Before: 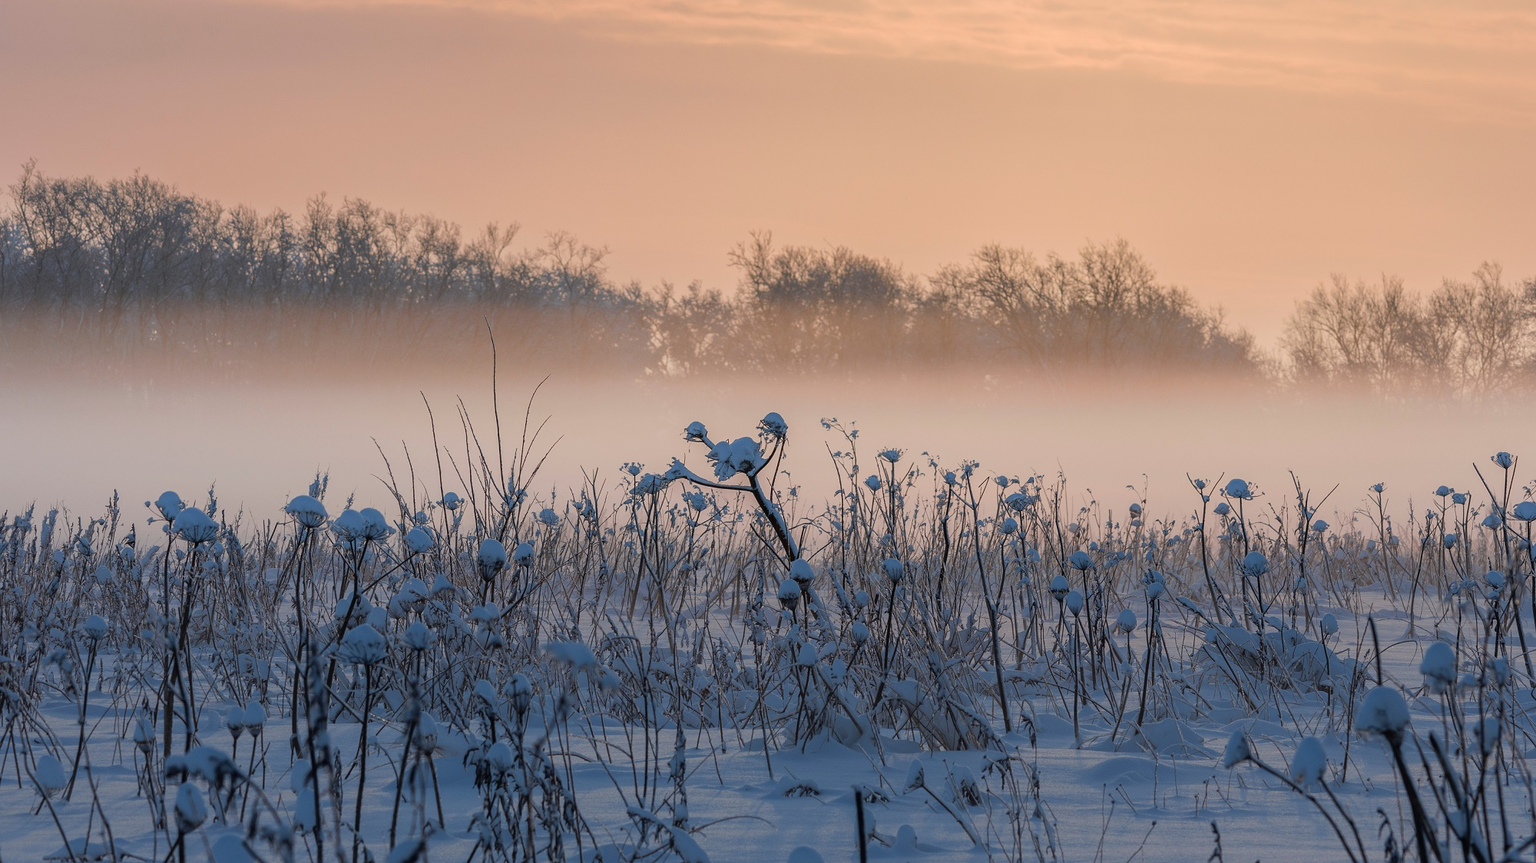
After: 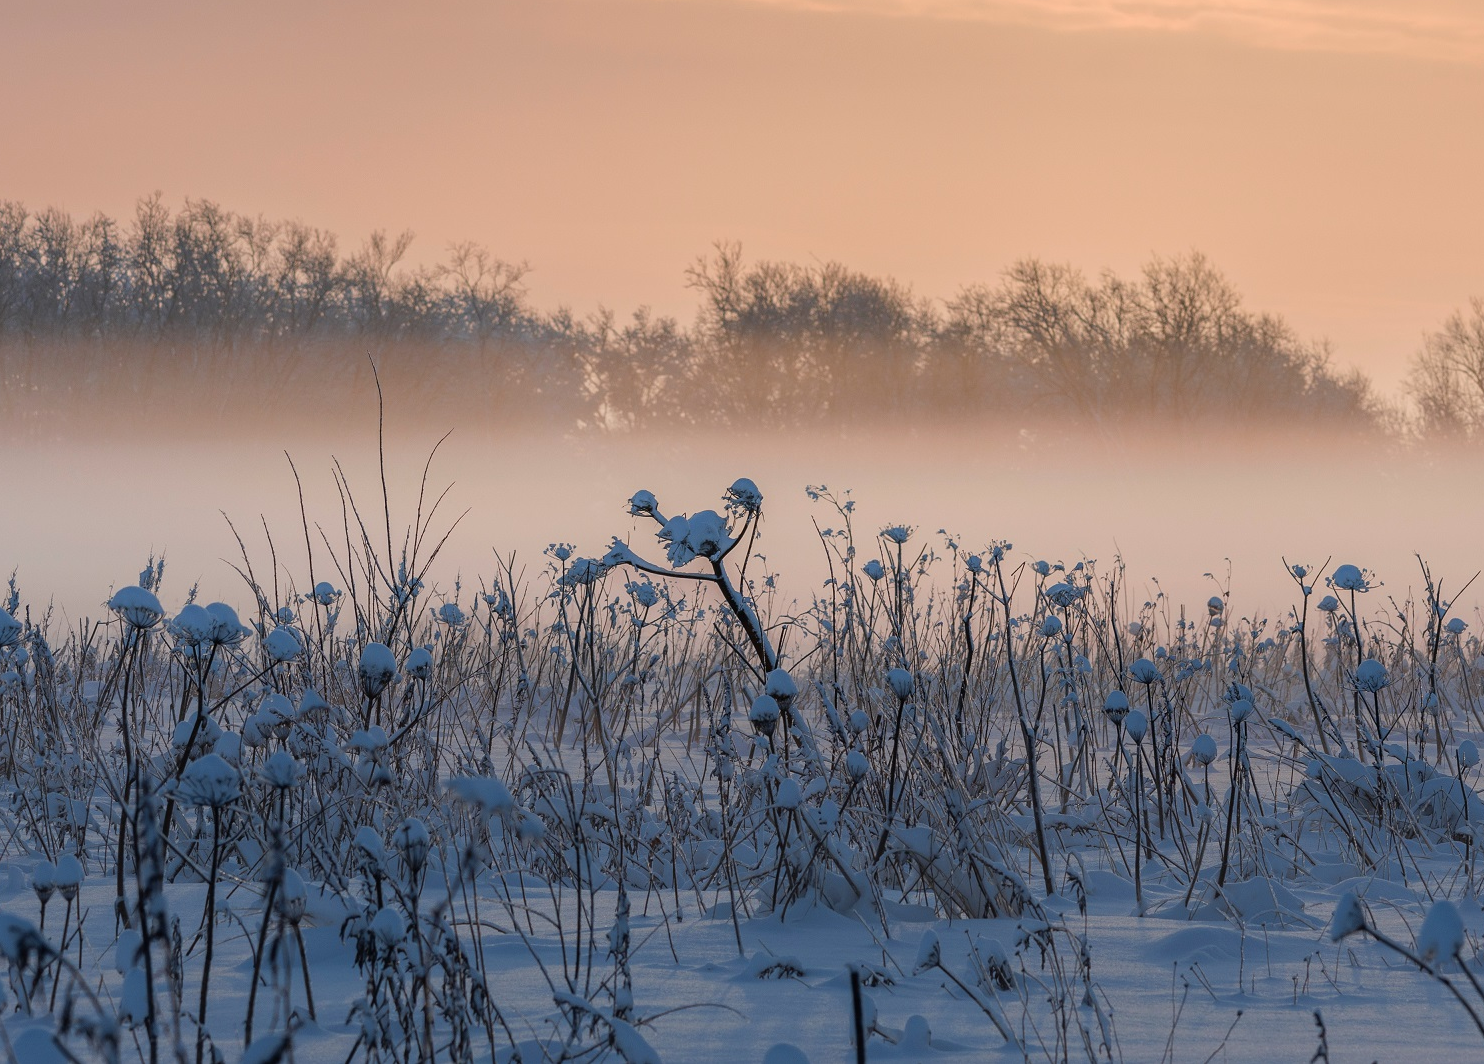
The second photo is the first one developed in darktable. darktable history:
tone equalizer: on, module defaults
crop and rotate: left 13.15%, top 5.251%, right 12.609%
